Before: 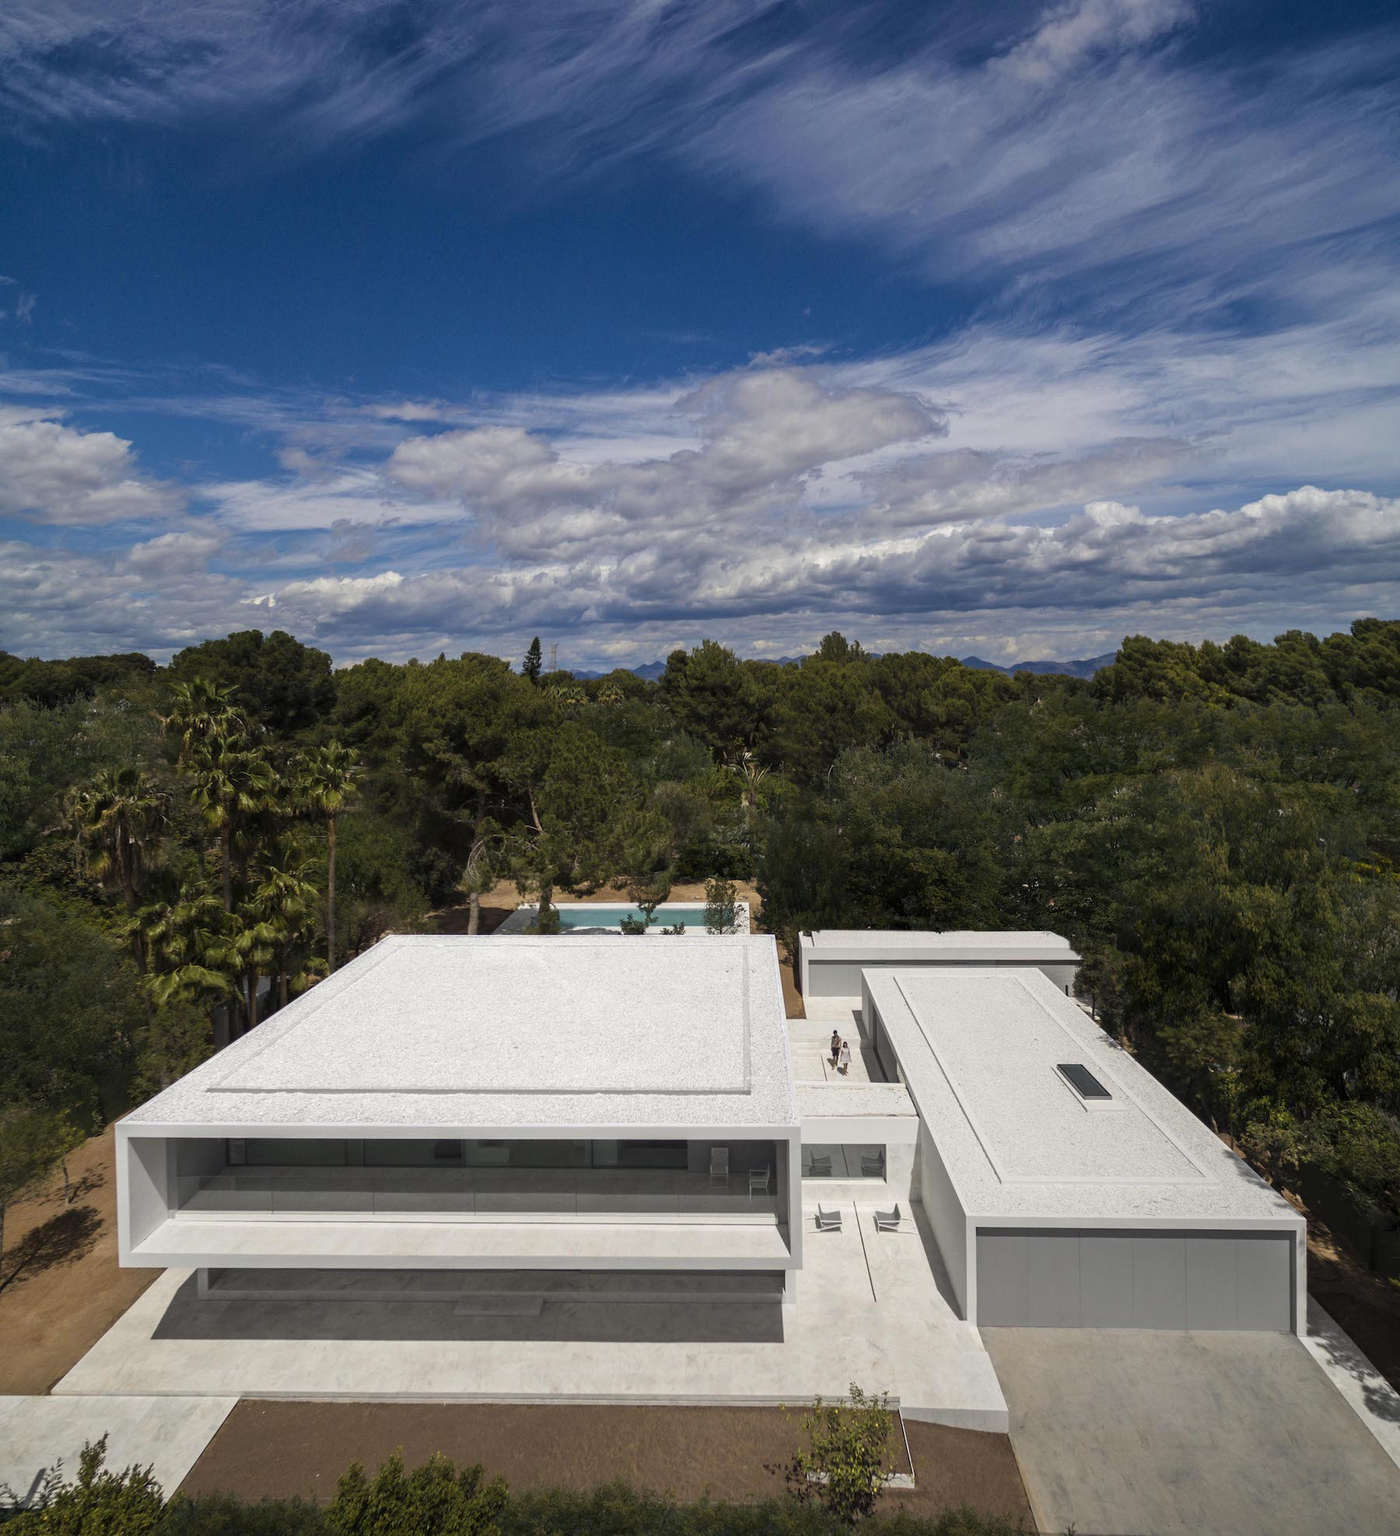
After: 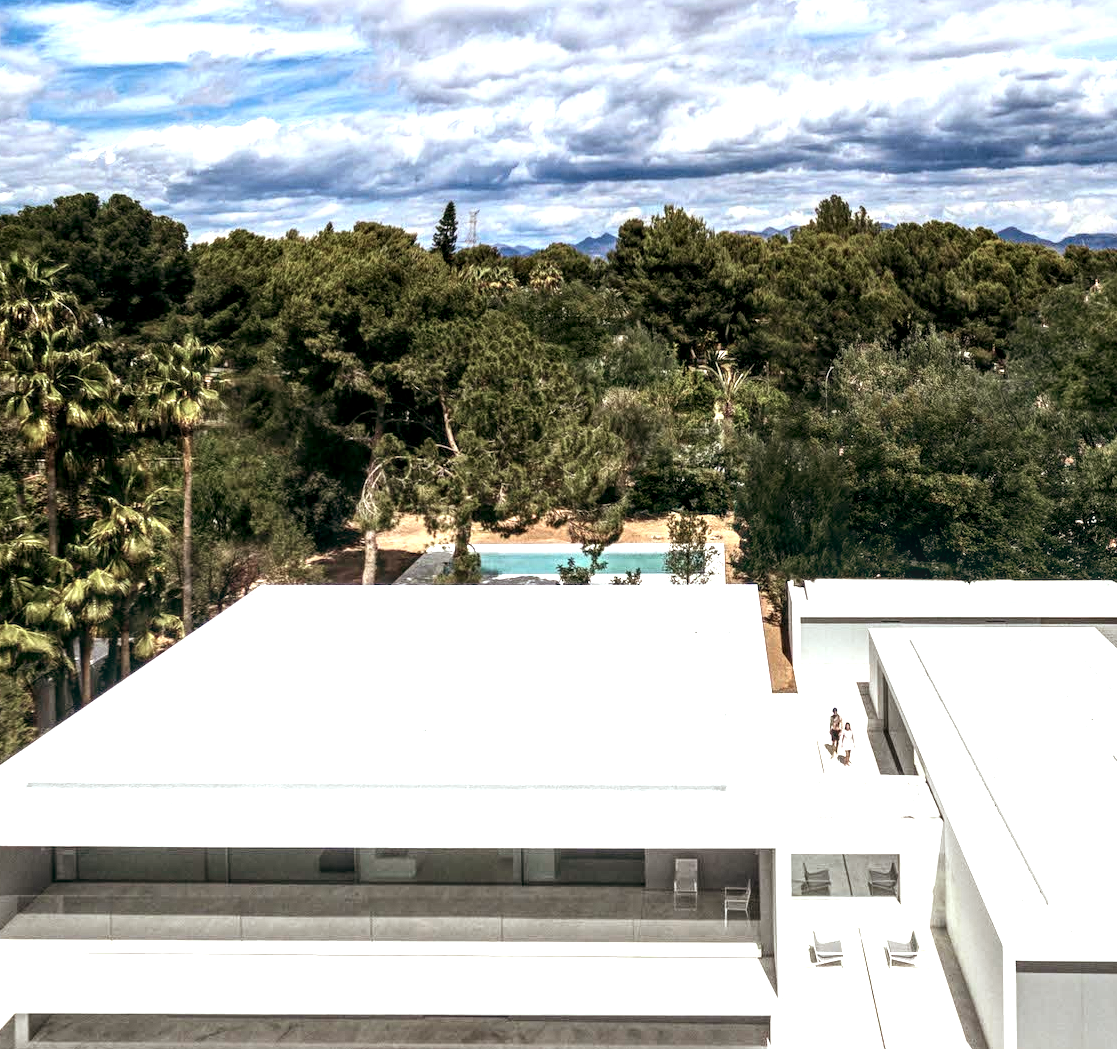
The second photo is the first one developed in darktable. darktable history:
crop: left 13.312%, top 31.28%, right 24.627%, bottom 15.582%
color balance rgb: on, module defaults
color balance: lift [1, 0.994, 1.002, 1.006], gamma [0.957, 1.081, 1.016, 0.919], gain [0.97, 0.972, 1.01, 1.028], input saturation 91.06%, output saturation 79.8%
exposure: exposure 1.5 EV, compensate highlight preservation false
local contrast: detail 160%
contrast brightness saturation: contrast 0.15, brightness -0.01, saturation 0.1
